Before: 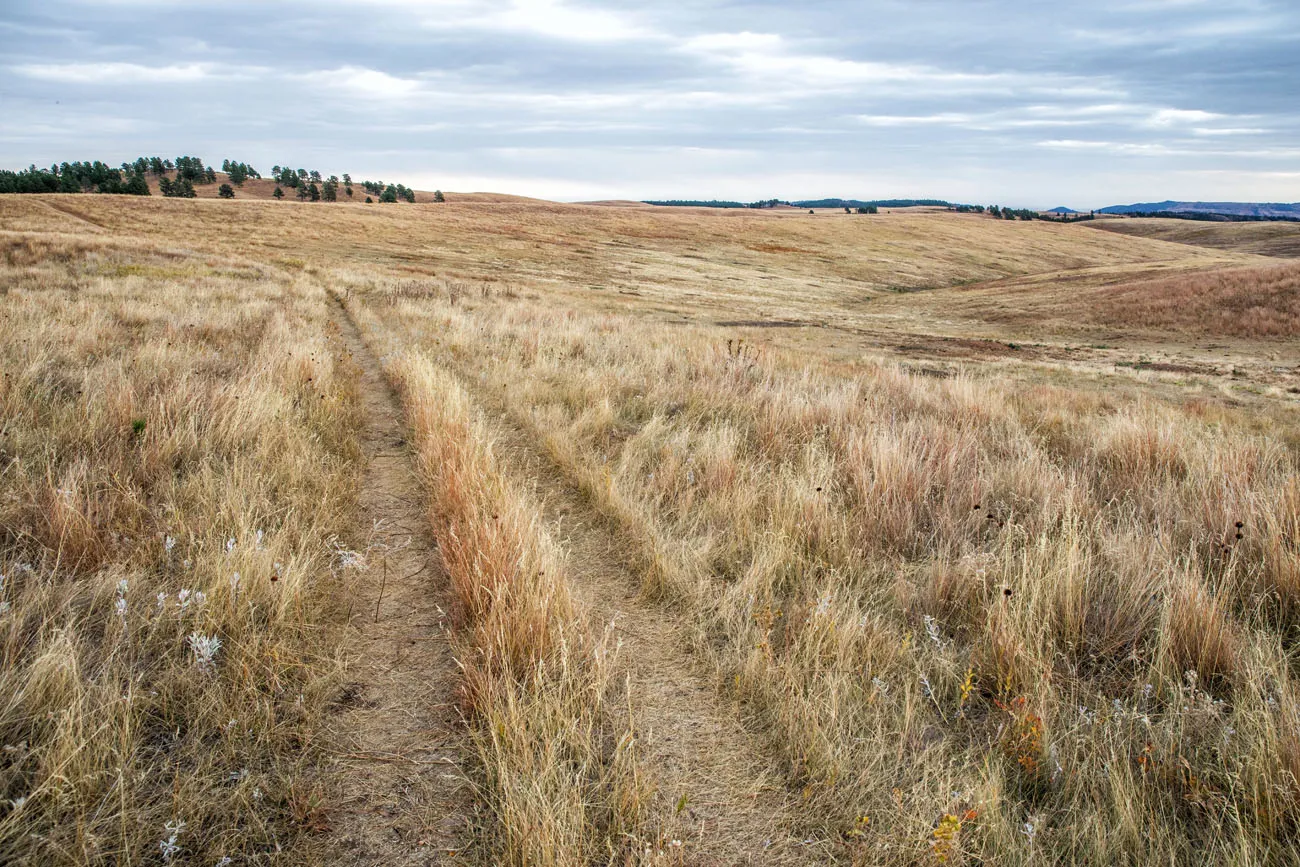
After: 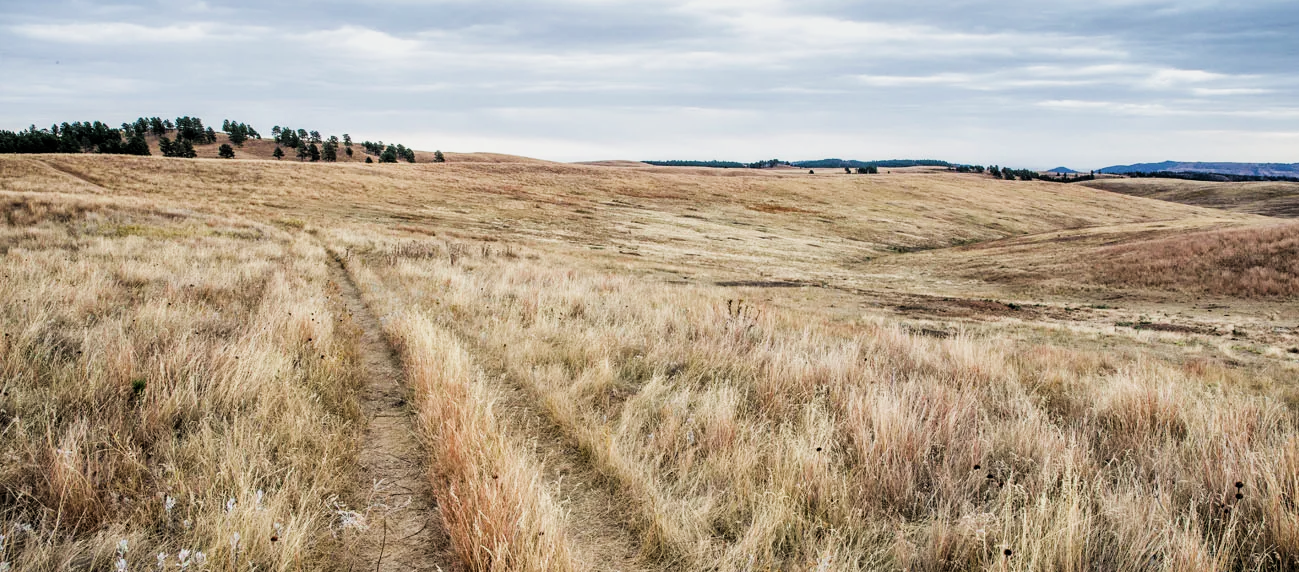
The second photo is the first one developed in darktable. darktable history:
shadows and highlights: radius 127.33, shadows 30.33, highlights -30.68, low approximation 0.01, soften with gaussian
filmic rgb: black relative exposure -8.01 EV, white relative exposure 4.04 EV, hardness 4.2, contrast 1.374, add noise in highlights 0.001, color science v3 (2019), use custom middle-gray values true, contrast in highlights soft
crop and rotate: top 4.721%, bottom 29.204%
